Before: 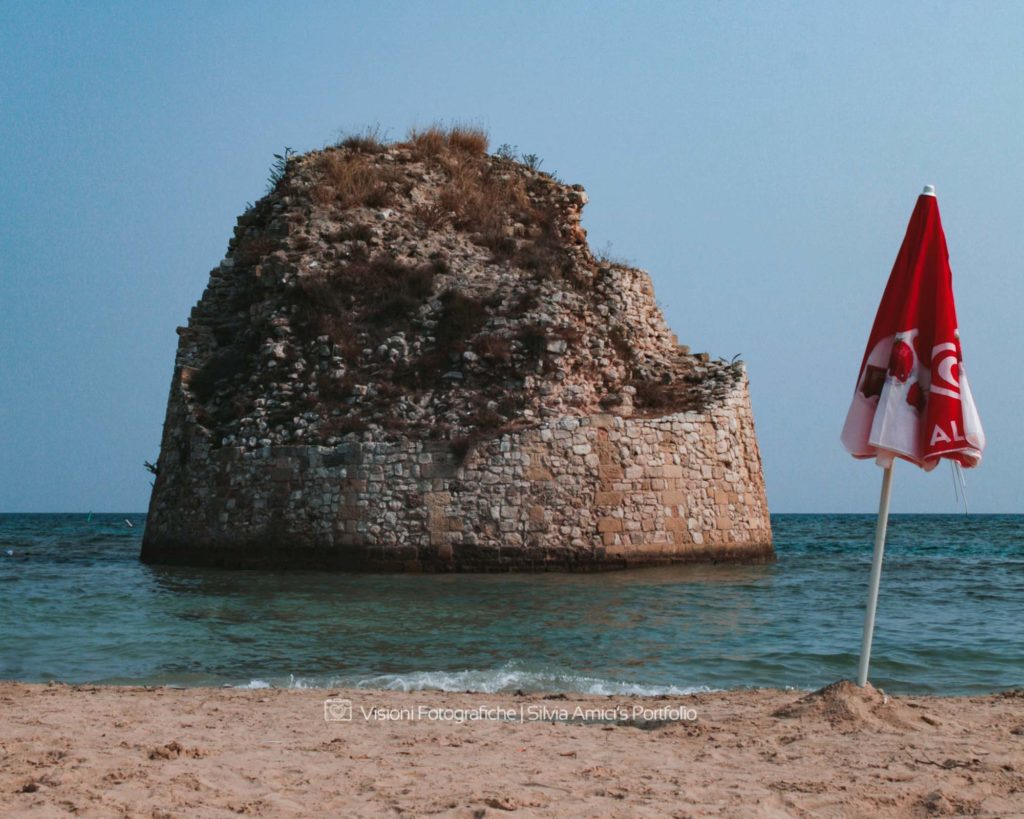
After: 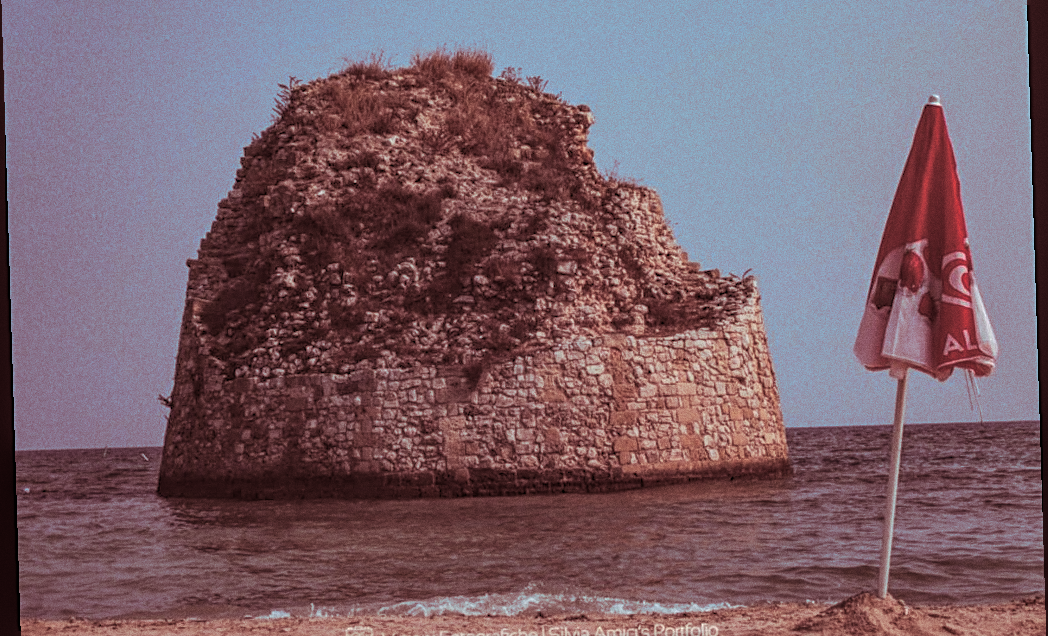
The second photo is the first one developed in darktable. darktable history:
shadows and highlights: on, module defaults
crop: top 11.038%, bottom 13.962%
sharpen: on, module defaults
local contrast: highlights 66%, shadows 33%, detail 166%, midtone range 0.2
split-toning: highlights › hue 187.2°, highlights › saturation 0.83, balance -68.05, compress 56.43%
rotate and perspective: rotation -1.75°, automatic cropping off
grain: coarseness 0.09 ISO
